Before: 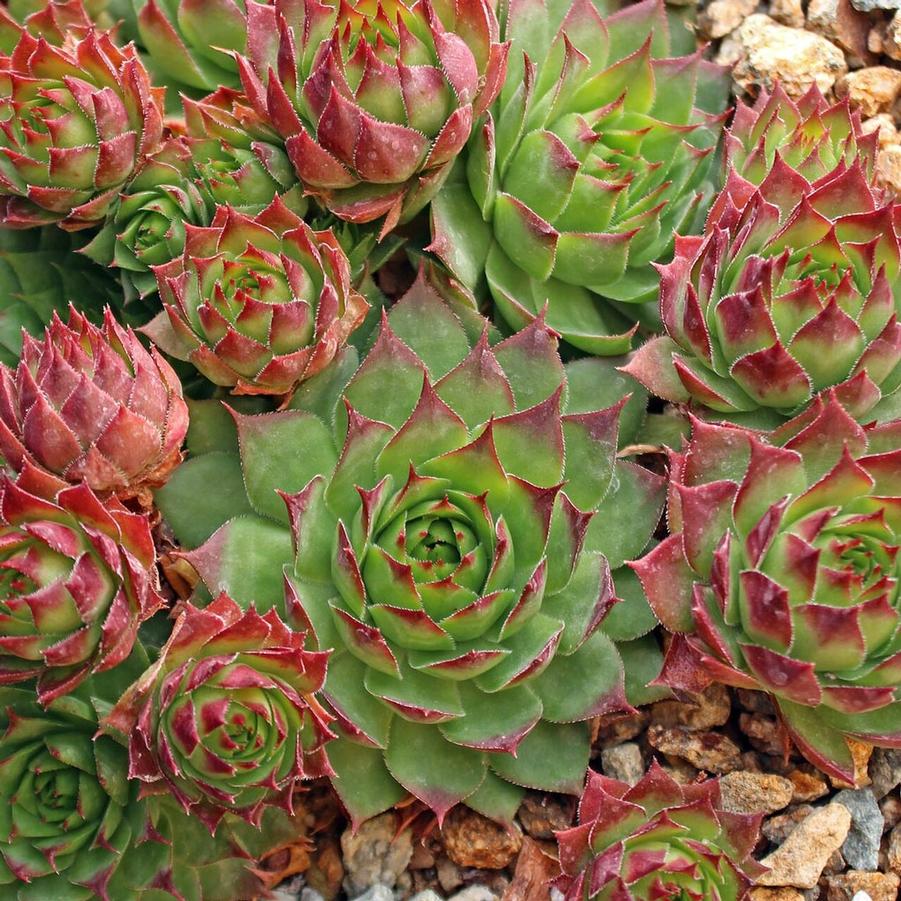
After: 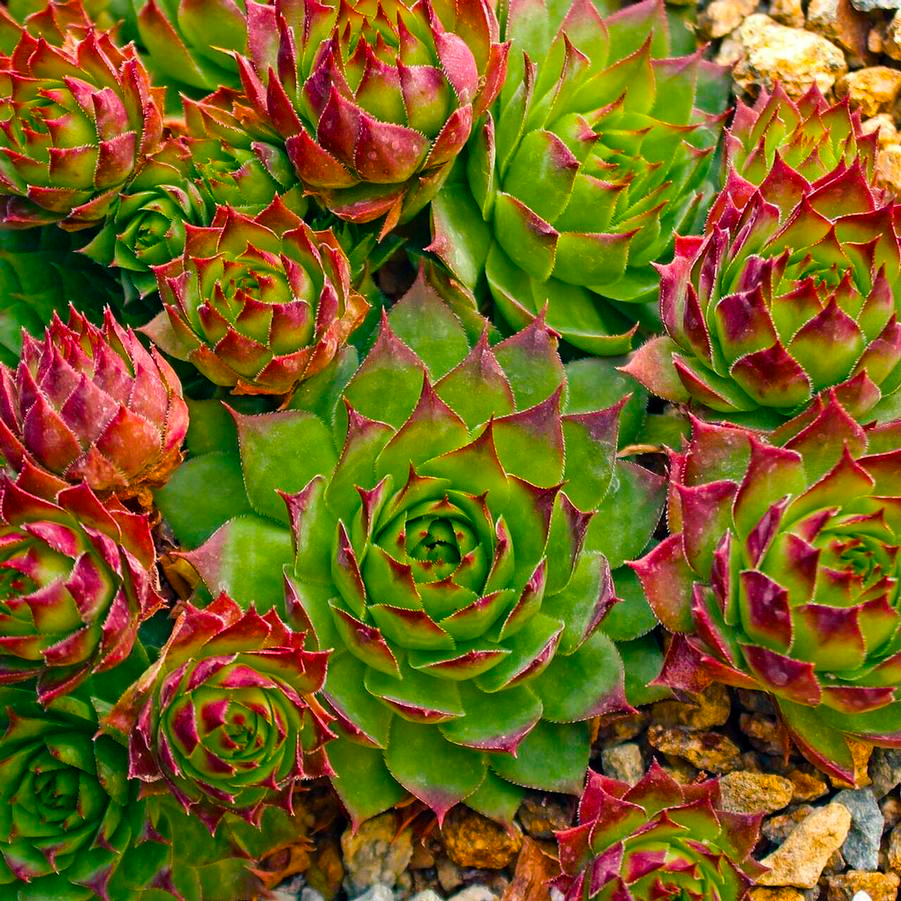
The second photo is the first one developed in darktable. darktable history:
color balance rgb: shadows lift › luminance -28.983%, shadows lift › chroma 10.13%, shadows lift › hue 230.53°, power › luminance -3.984%, power › chroma 0.534%, power › hue 37.24°, linear chroma grading › shadows 19.234%, linear chroma grading › highlights 3.045%, linear chroma grading › mid-tones 10.358%, perceptual saturation grading › global saturation 39.087%, global vibrance 34.272%
